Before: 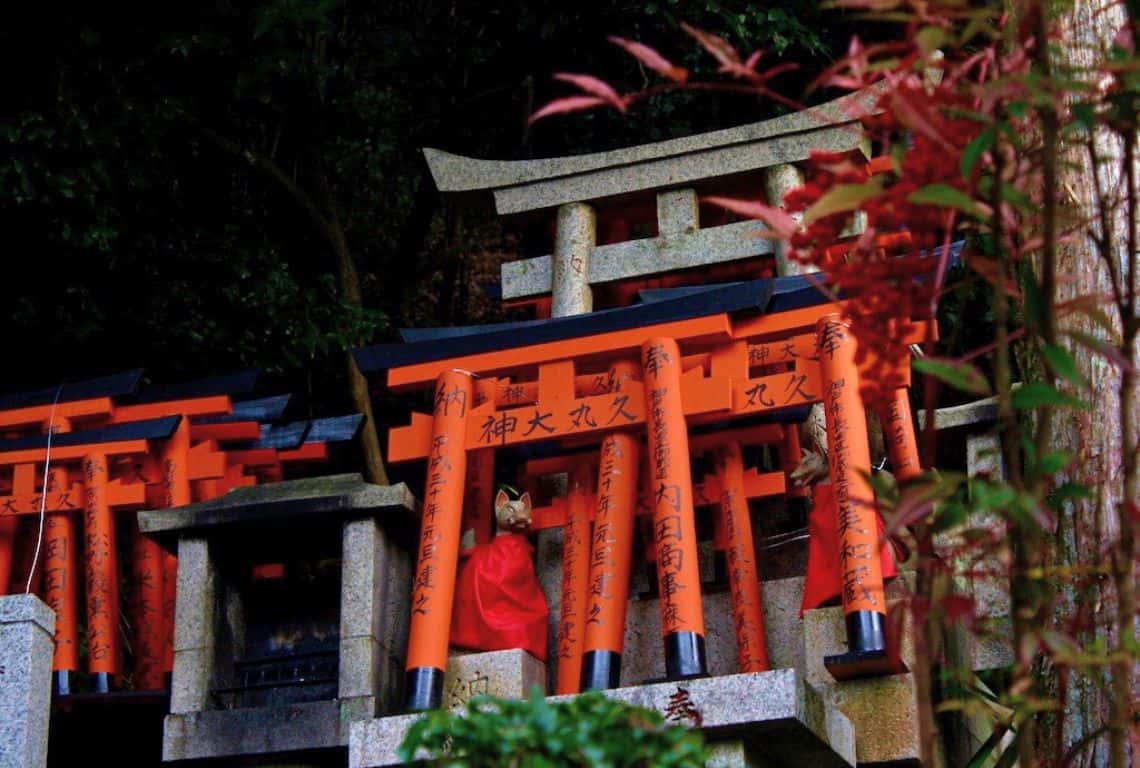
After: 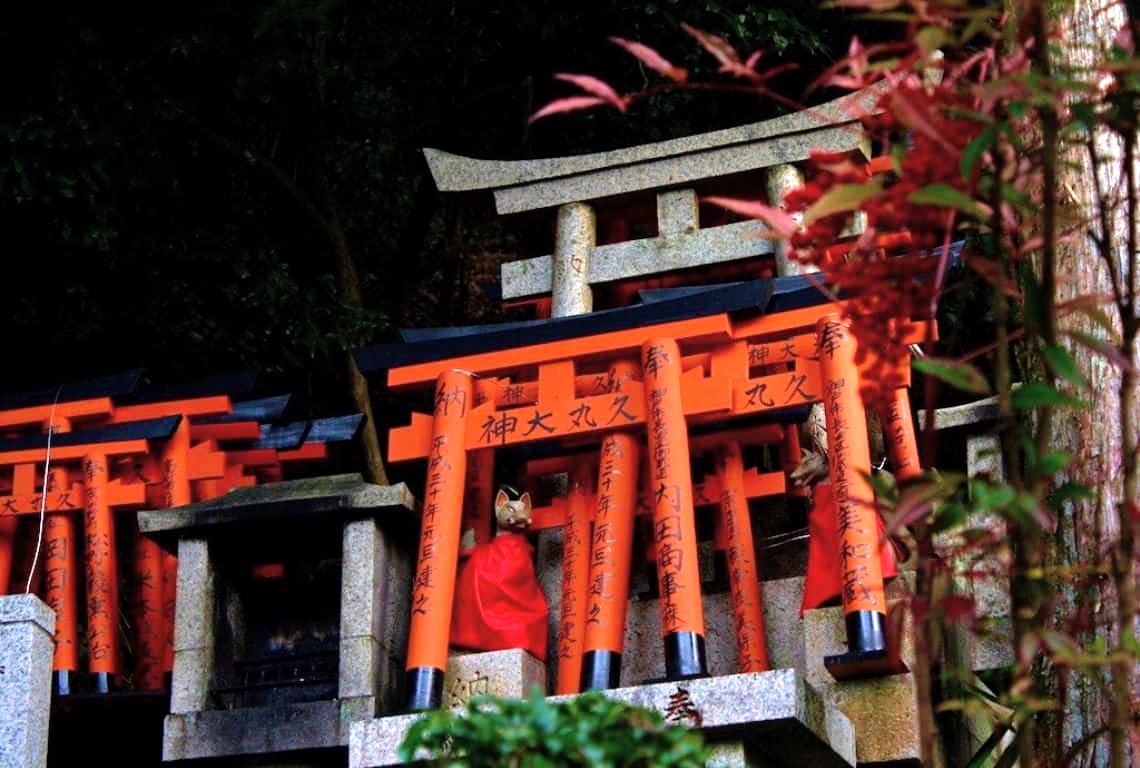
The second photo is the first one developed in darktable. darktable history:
tone equalizer: -8 EV -0.743 EV, -7 EV -0.699 EV, -6 EV -0.594 EV, -5 EV -0.424 EV, -3 EV 0.37 EV, -2 EV 0.6 EV, -1 EV 0.681 EV, +0 EV 0.779 EV
